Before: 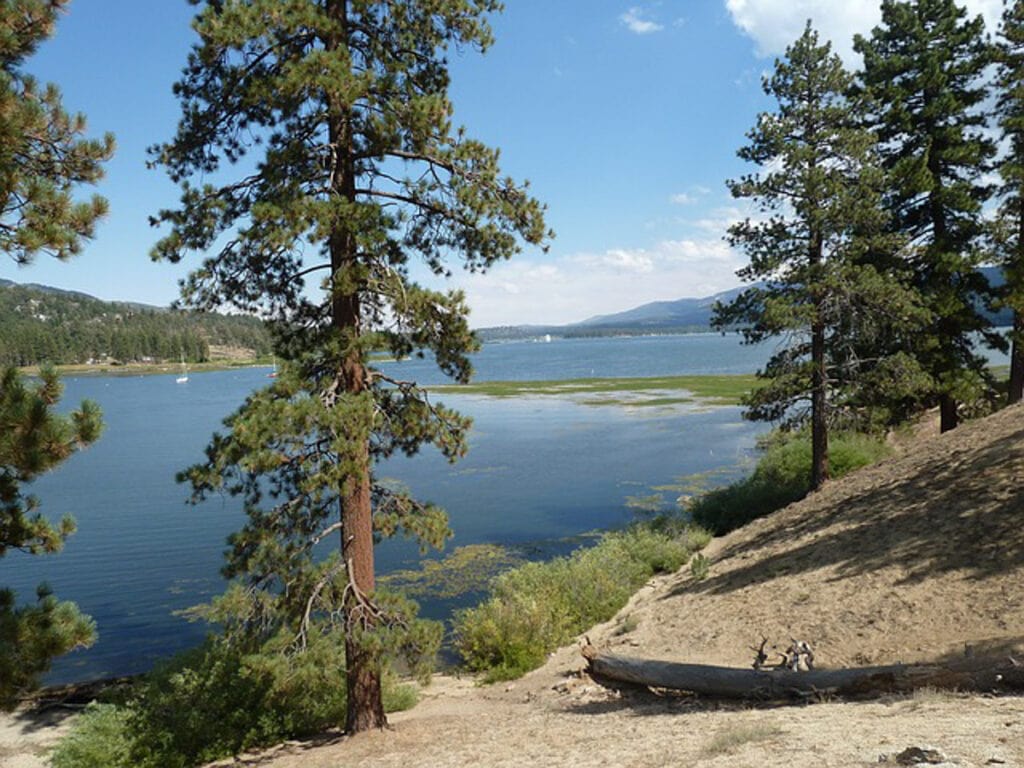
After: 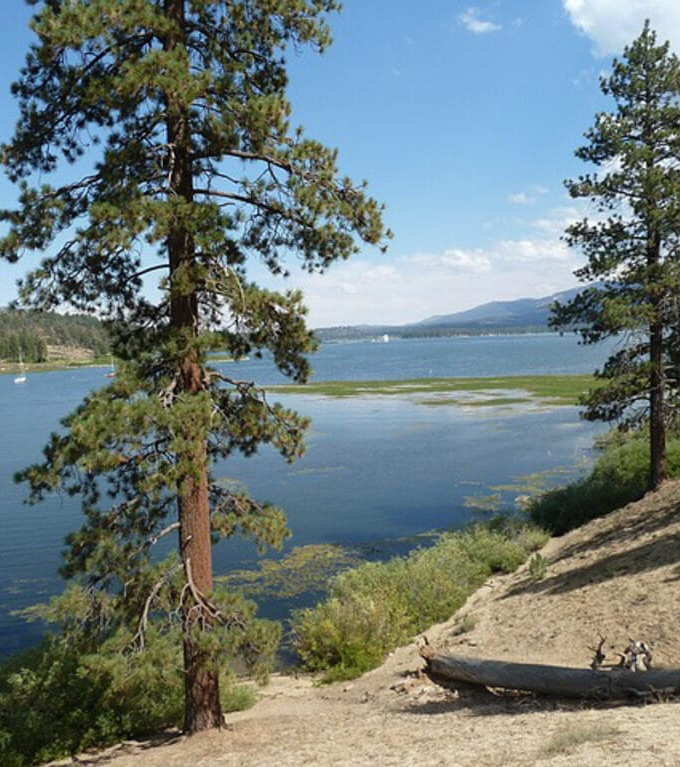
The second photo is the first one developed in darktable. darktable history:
crop and rotate: left 15.862%, right 17.646%
